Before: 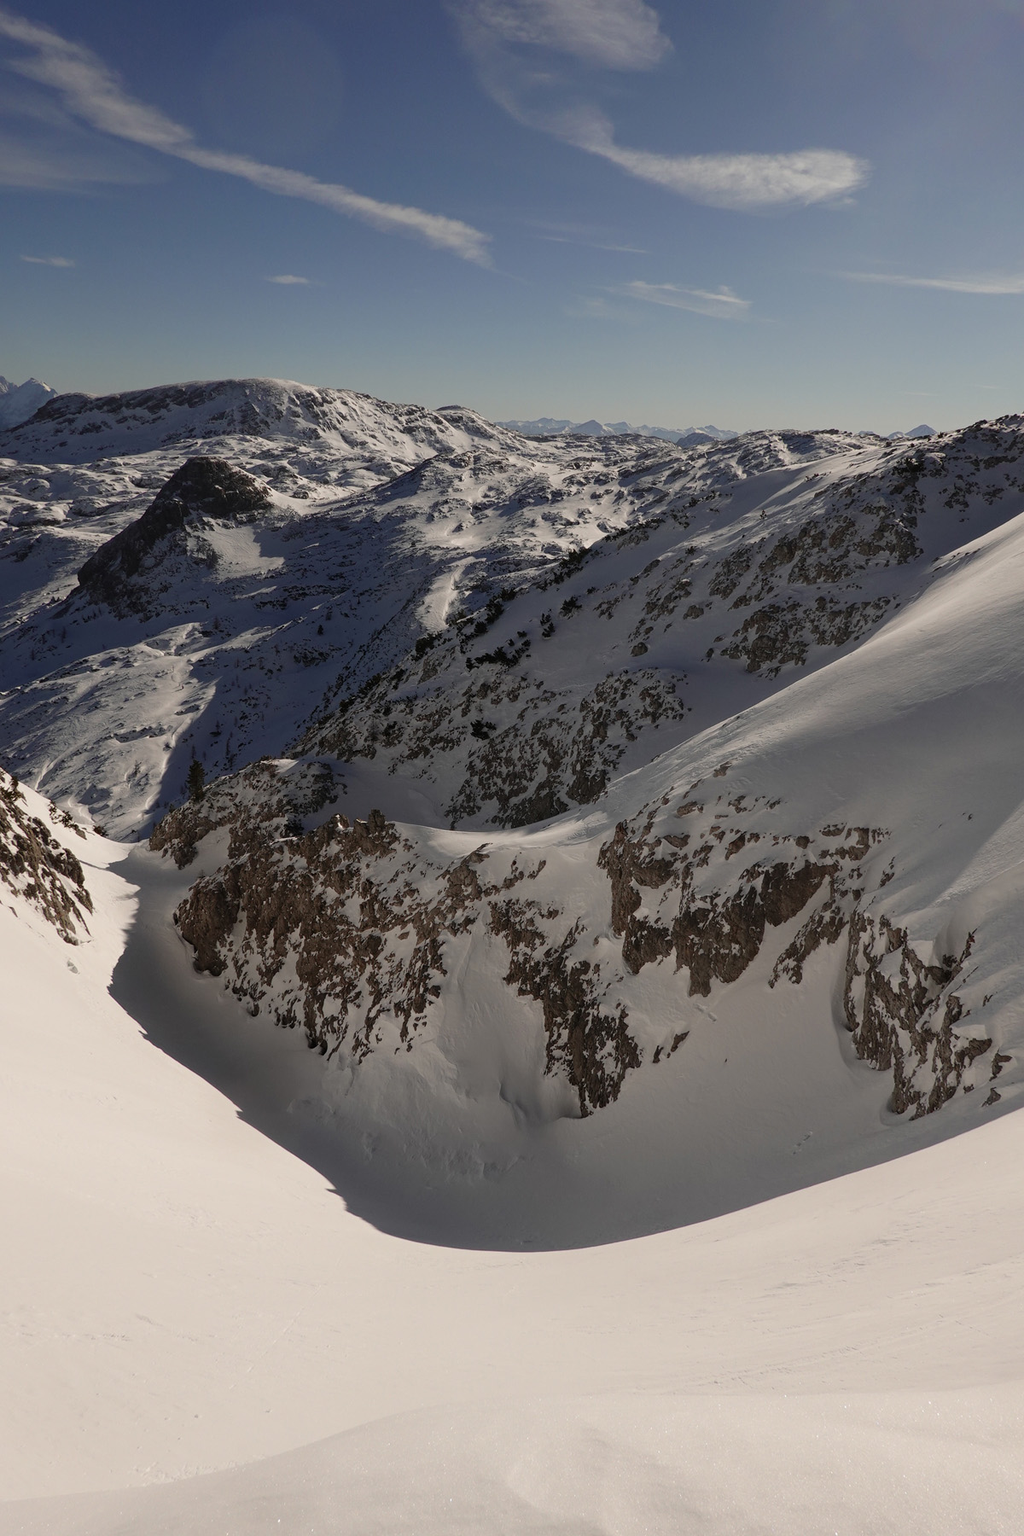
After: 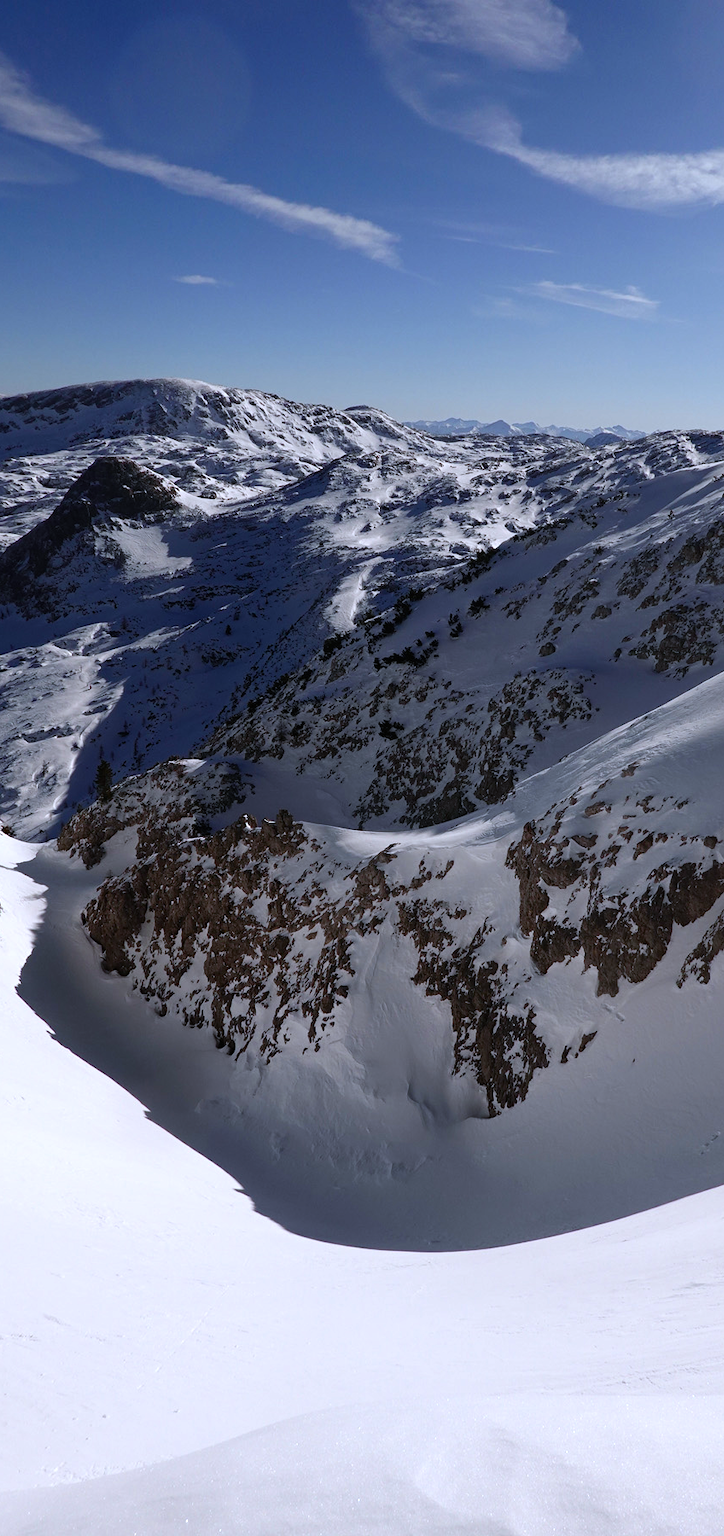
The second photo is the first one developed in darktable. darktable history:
white balance: red 0.948, green 1.02, blue 1.176
crop and rotate: left 9.061%, right 20.142%
color balance rgb: shadows lift › luminance -20%, power › hue 72.24°, highlights gain › luminance 15%, global offset › hue 171.6°, perceptual saturation grading › global saturation 14.09%, perceptual saturation grading › highlights -25%, perceptual saturation grading › shadows 25%, global vibrance 25%, contrast 10%
